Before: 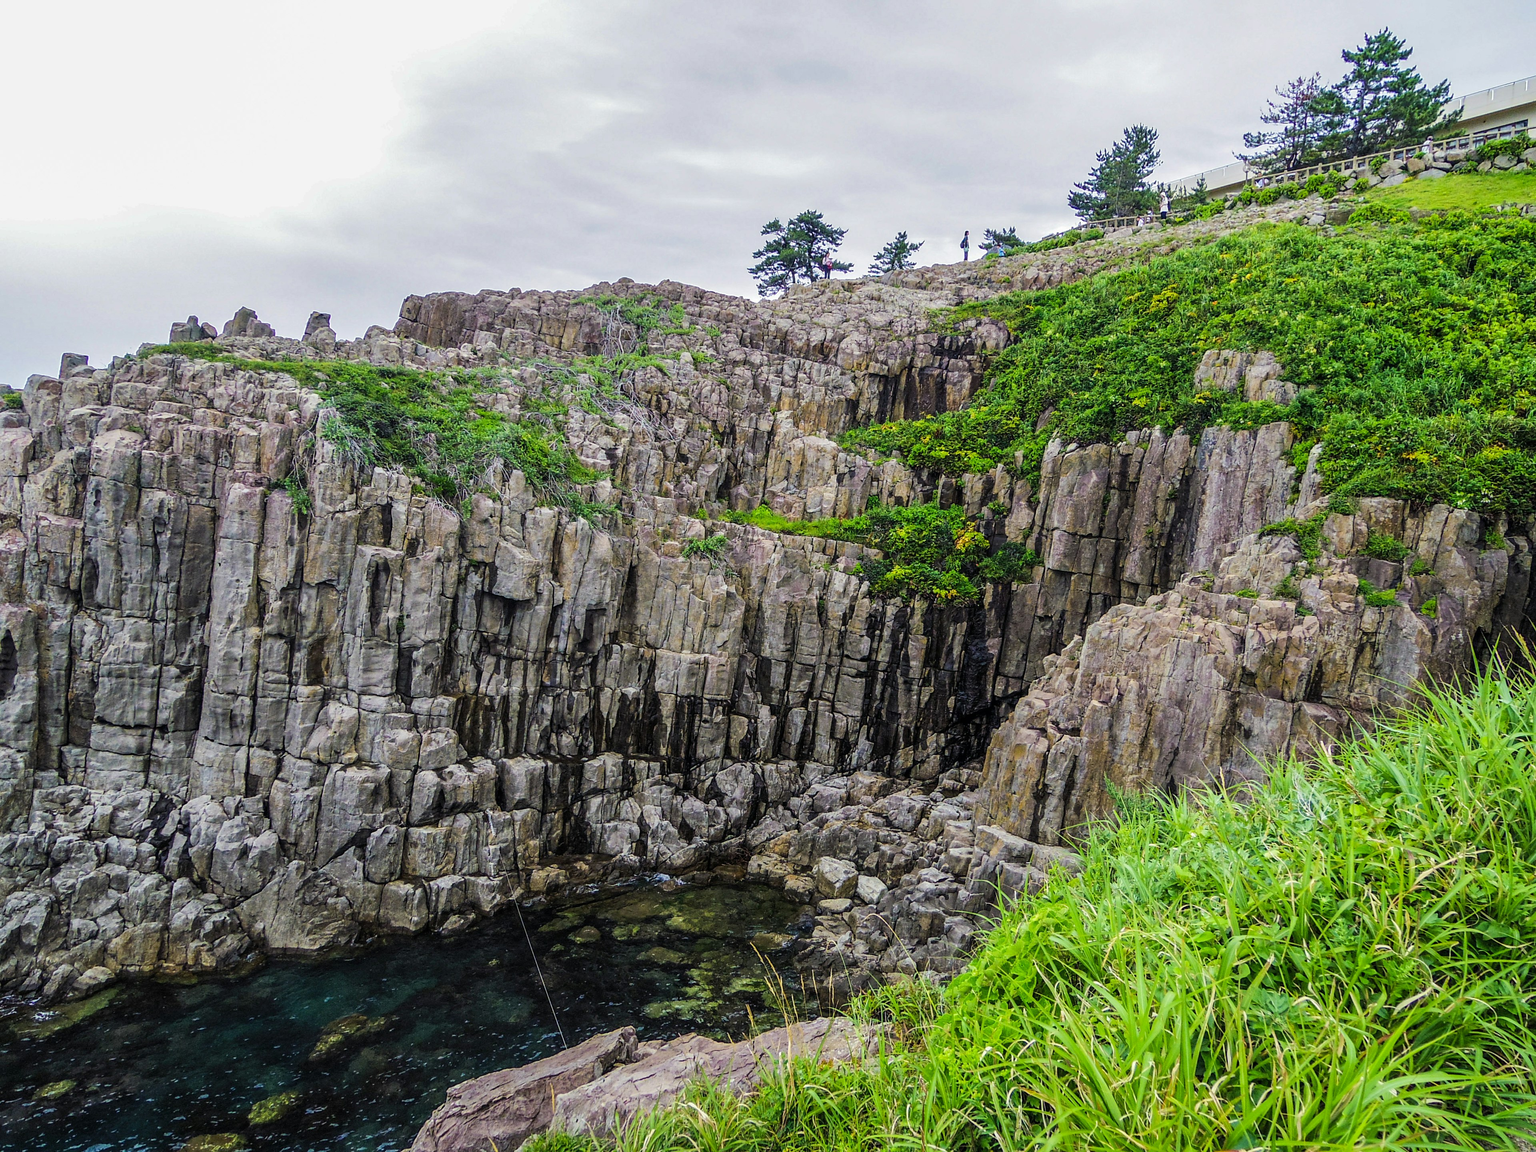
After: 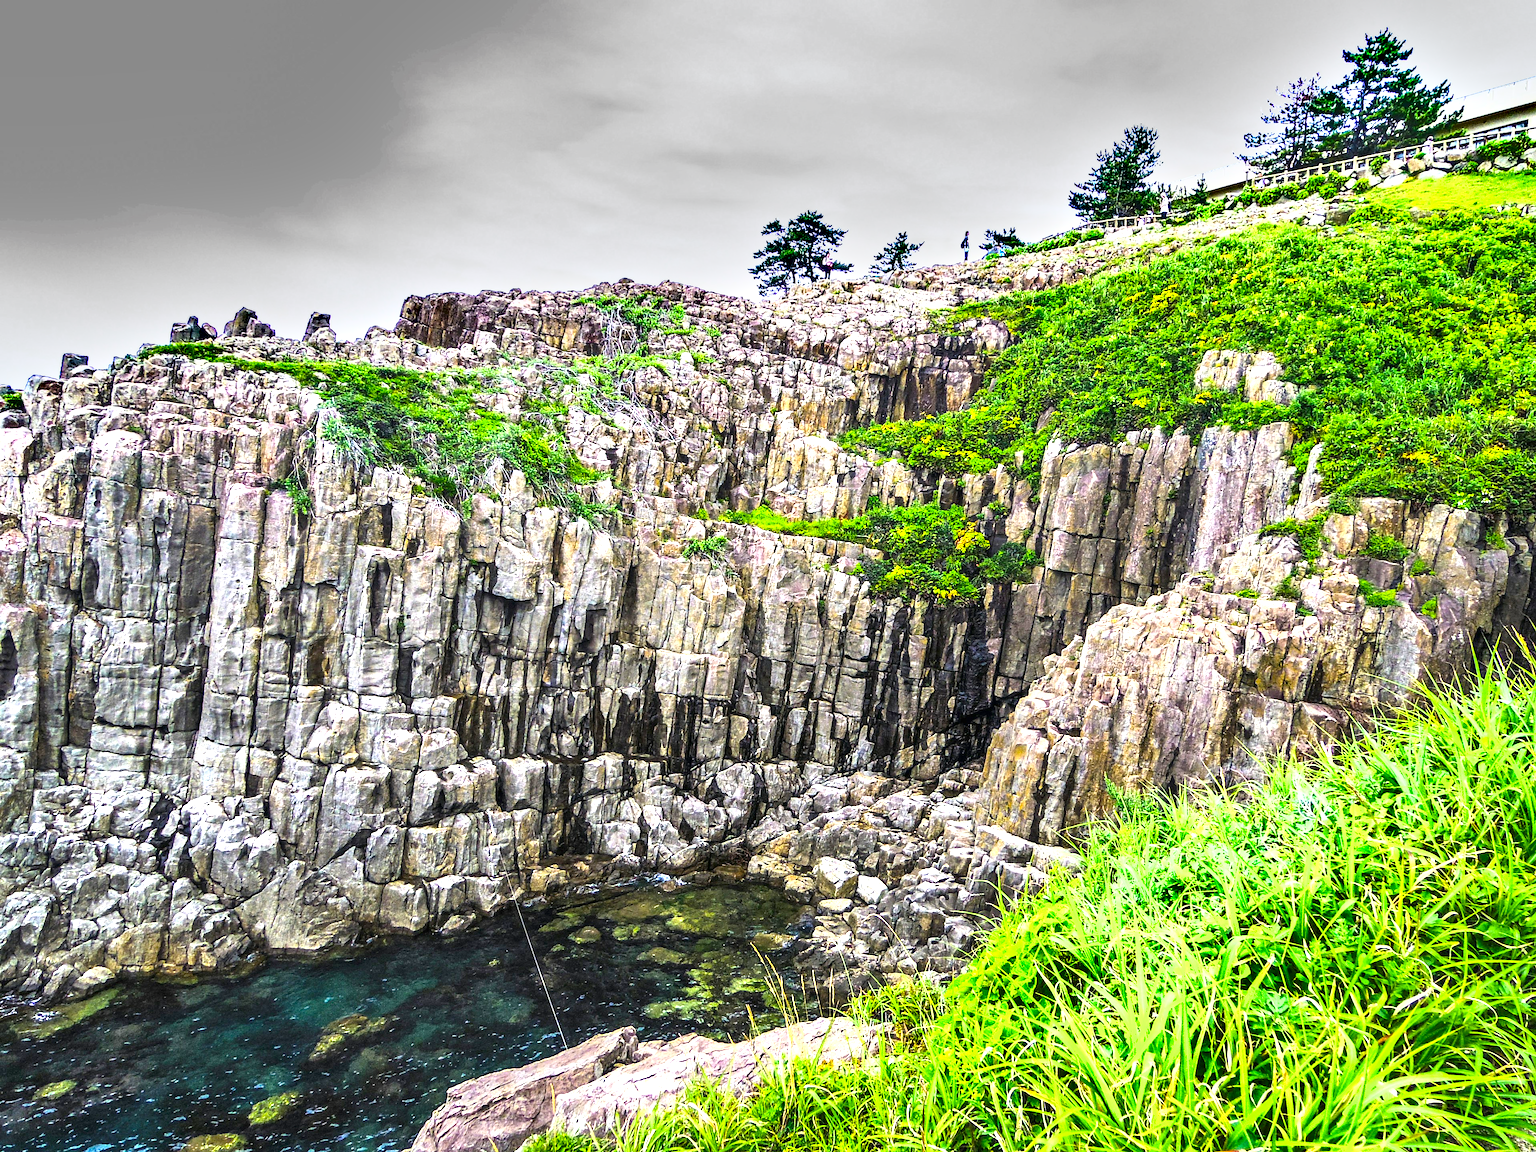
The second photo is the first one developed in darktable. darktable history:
contrast brightness saturation: contrast 0.03, brightness -0.035
color balance rgb: shadows lift › chroma 0.712%, shadows lift › hue 110.46°, perceptual saturation grading › global saturation 19.42%
exposure: black level correction 0, exposure 1.539 EV, compensate exposure bias true, compensate highlight preservation false
shadows and highlights: radius 135.08, soften with gaussian
